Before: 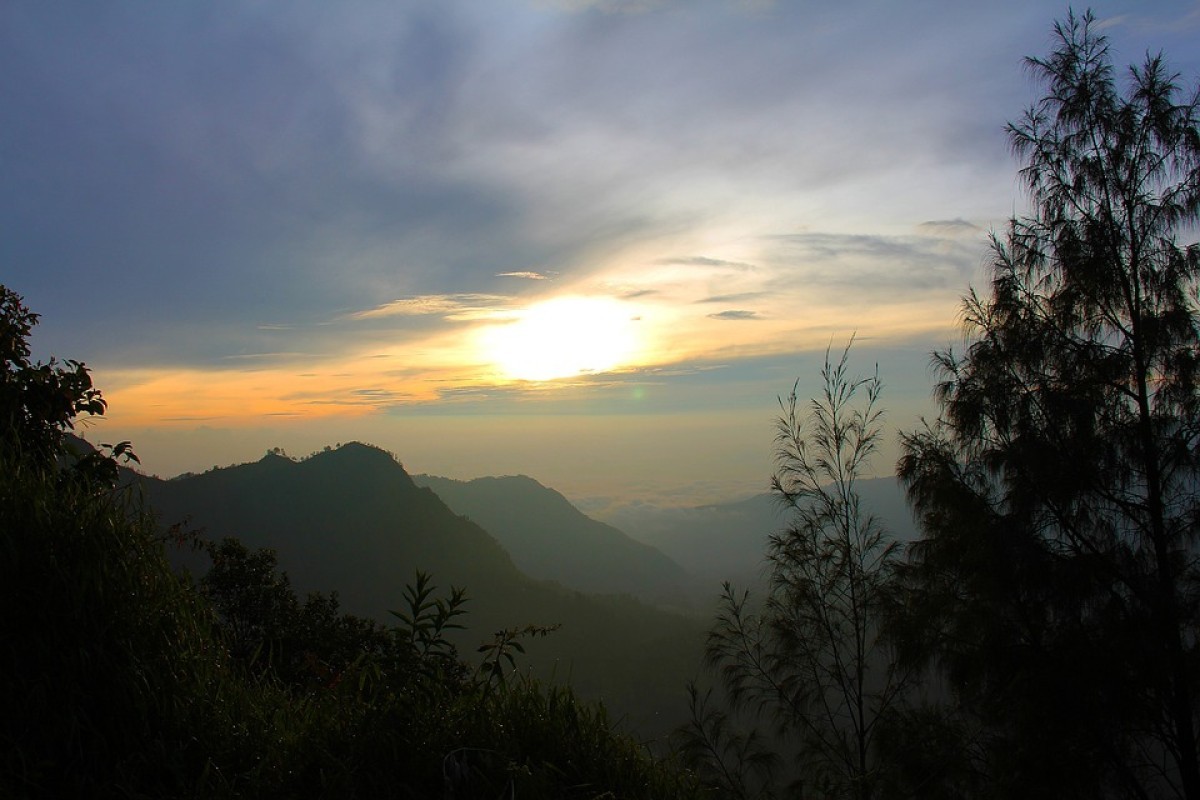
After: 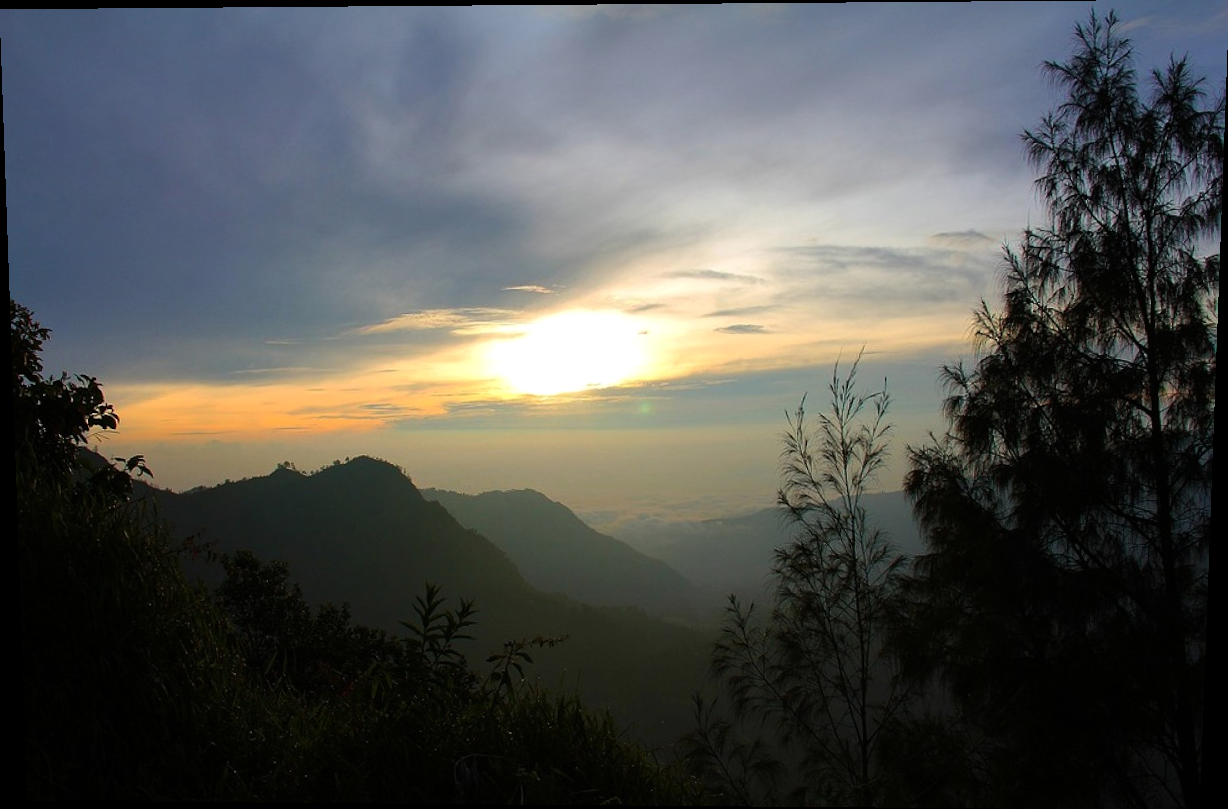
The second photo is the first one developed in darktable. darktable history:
rotate and perspective: lens shift (vertical) 0.048, lens shift (horizontal) -0.024, automatic cropping off
graduated density: on, module defaults
tone equalizer: -8 EV -0.417 EV, -7 EV -0.389 EV, -6 EV -0.333 EV, -5 EV -0.222 EV, -3 EV 0.222 EV, -2 EV 0.333 EV, -1 EV 0.389 EV, +0 EV 0.417 EV, edges refinement/feathering 500, mask exposure compensation -1.57 EV, preserve details no
